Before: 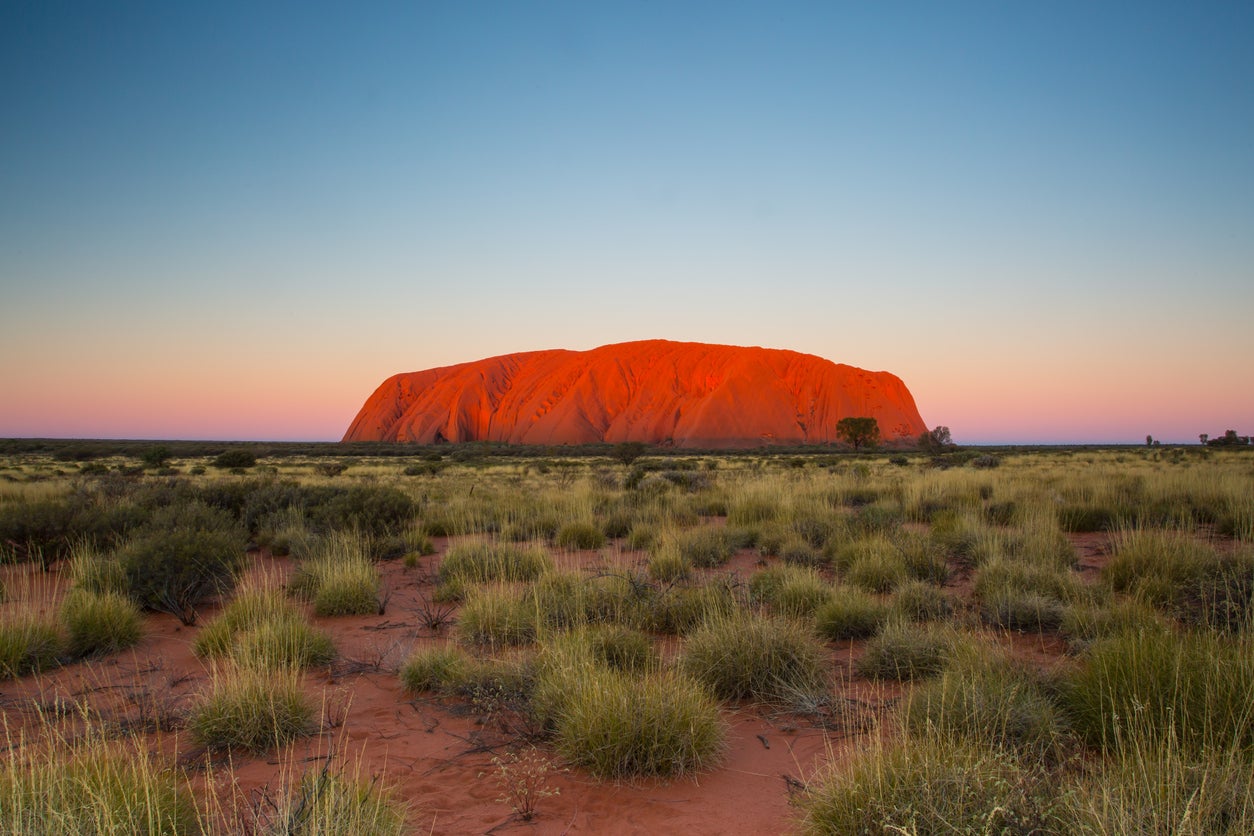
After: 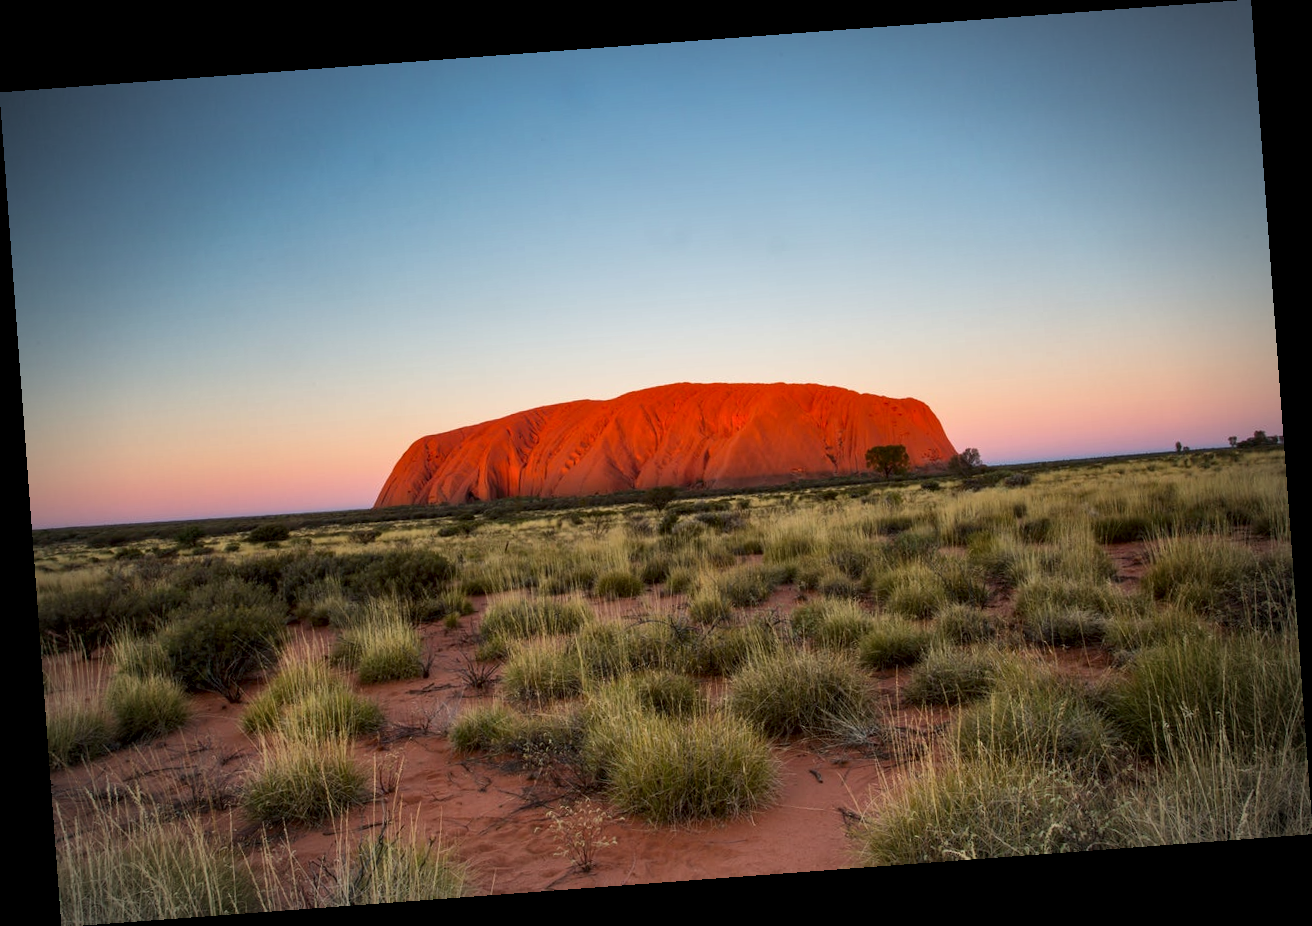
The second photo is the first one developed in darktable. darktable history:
rotate and perspective: rotation -4.25°, automatic cropping off
vignetting: automatic ratio true
local contrast: mode bilateral grid, contrast 25, coarseness 60, detail 151%, midtone range 0.2
